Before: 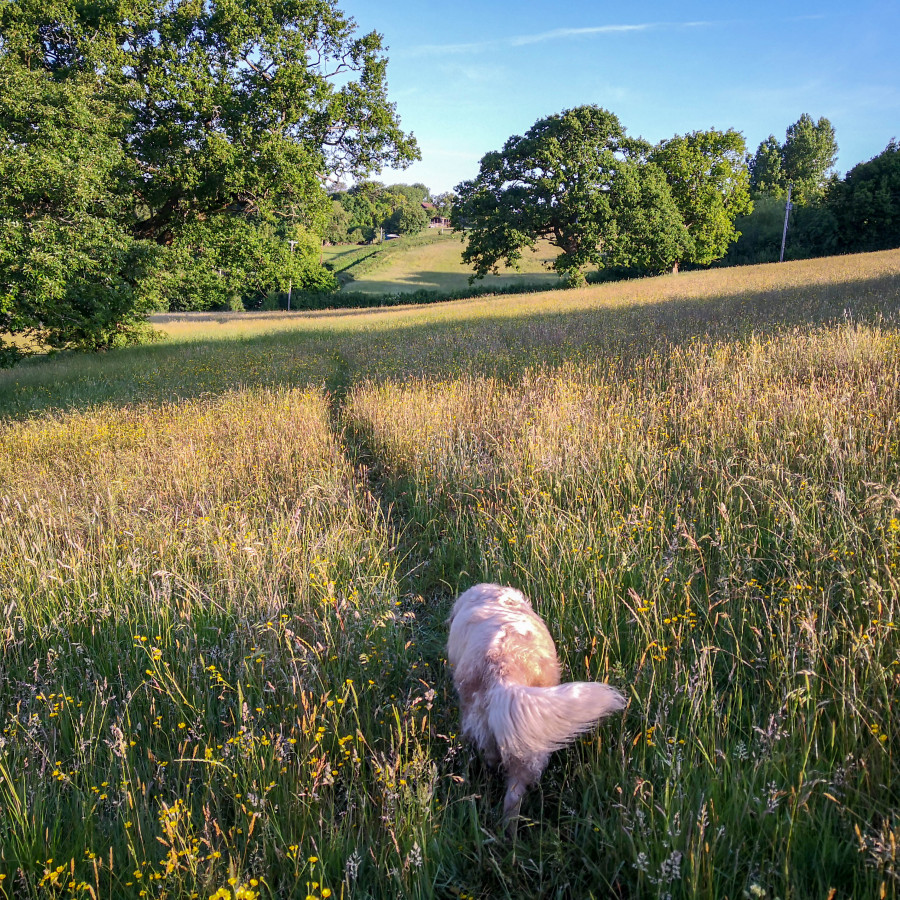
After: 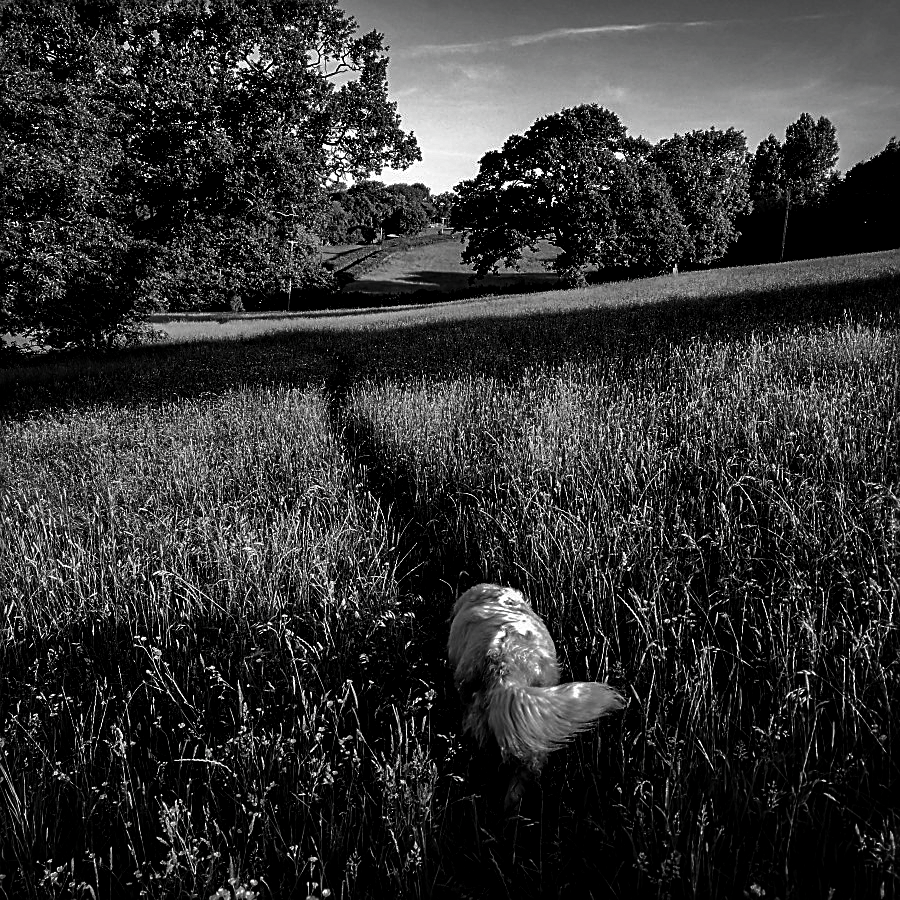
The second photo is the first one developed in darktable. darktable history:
sharpen: on, module defaults
contrast brightness saturation: contrast 0.02, brightness -0.985, saturation -0.991
local contrast: mode bilateral grid, contrast 99, coarseness 99, detail 165%, midtone range 0.2
